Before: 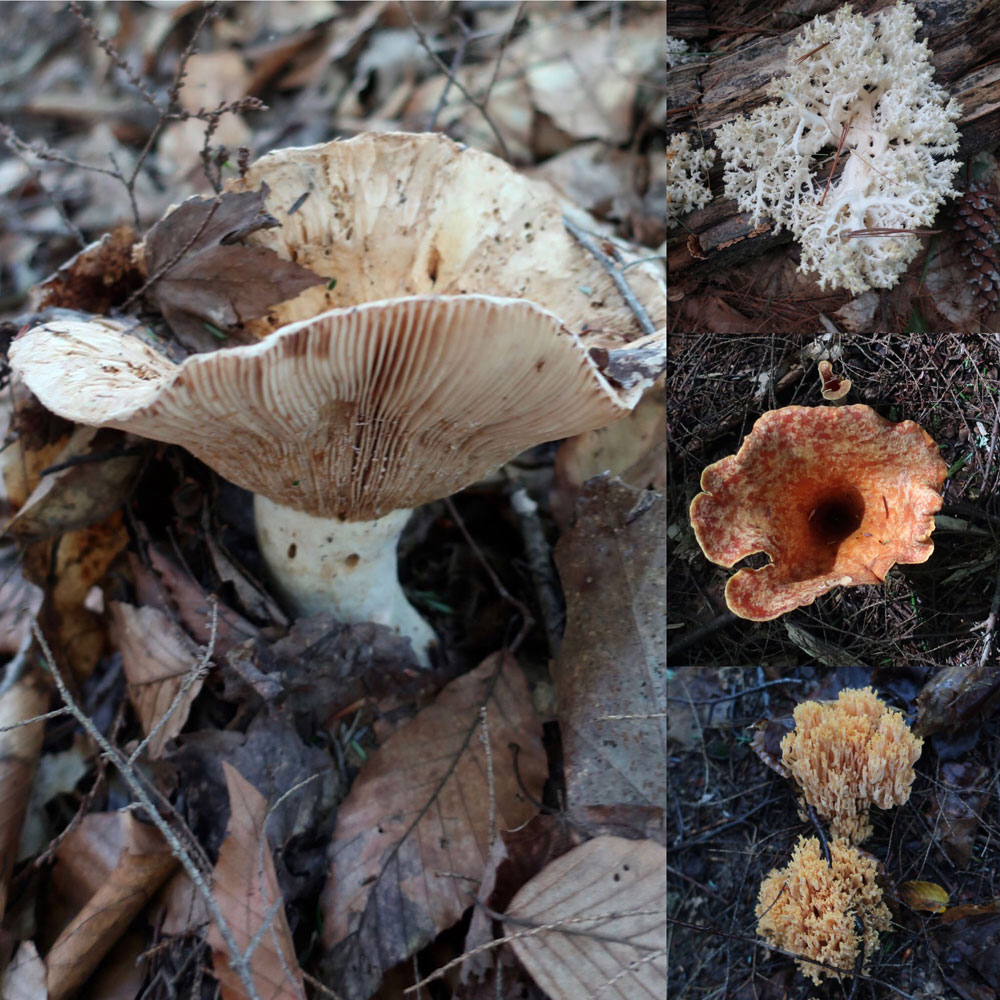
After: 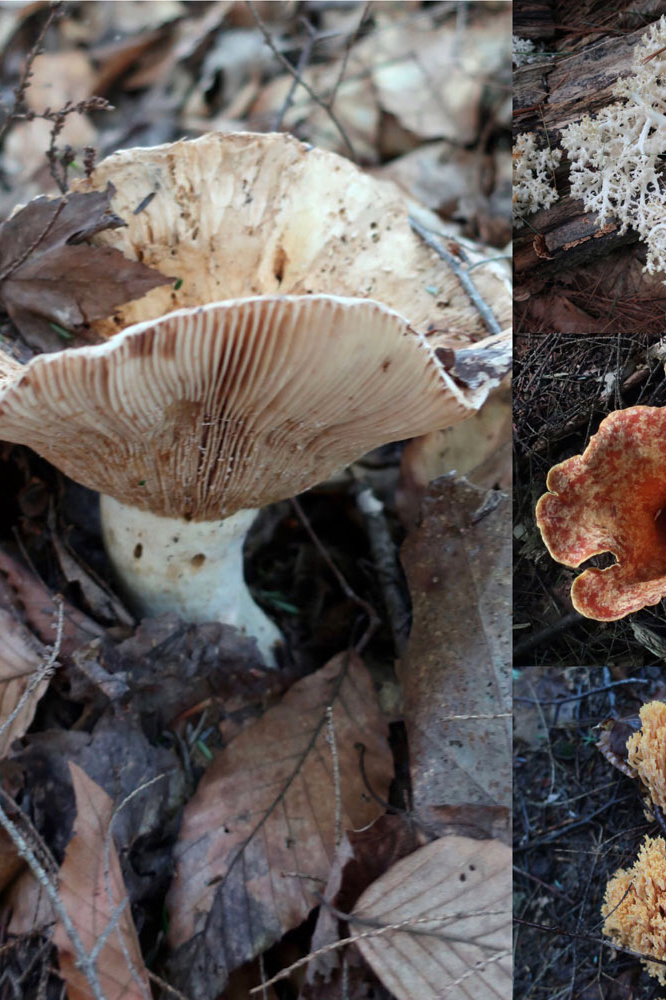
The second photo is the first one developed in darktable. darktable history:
exposure: exposure 0.131 EV, compensate highlight preservation false
crop: left 15.419%, right 17.914%
